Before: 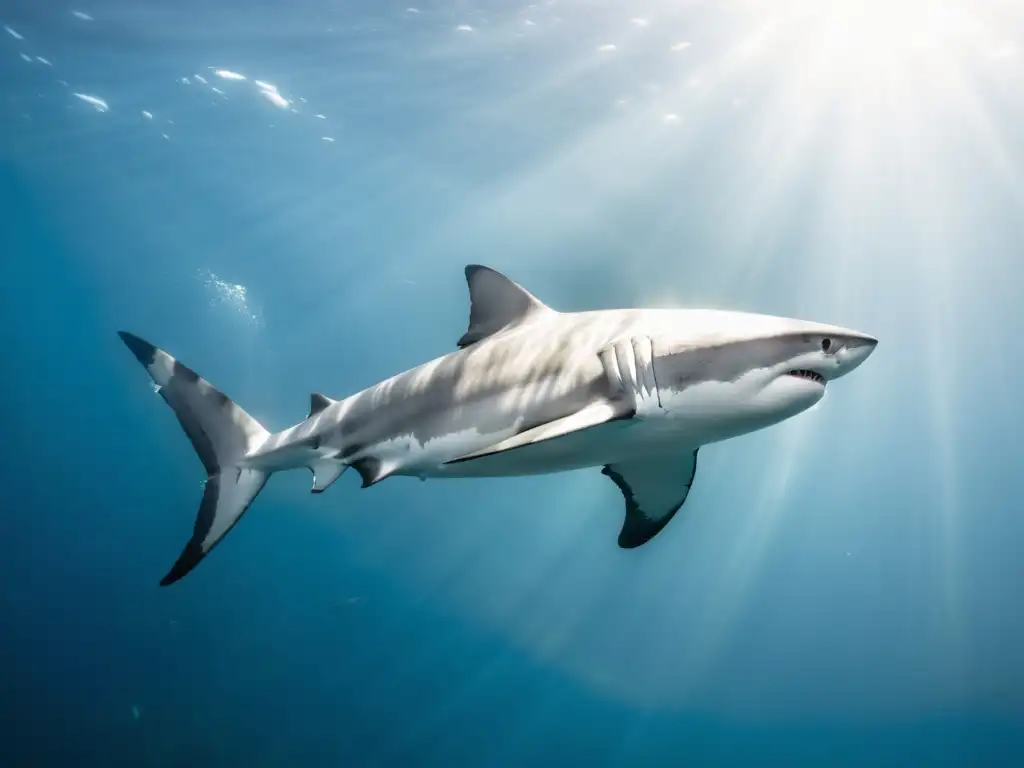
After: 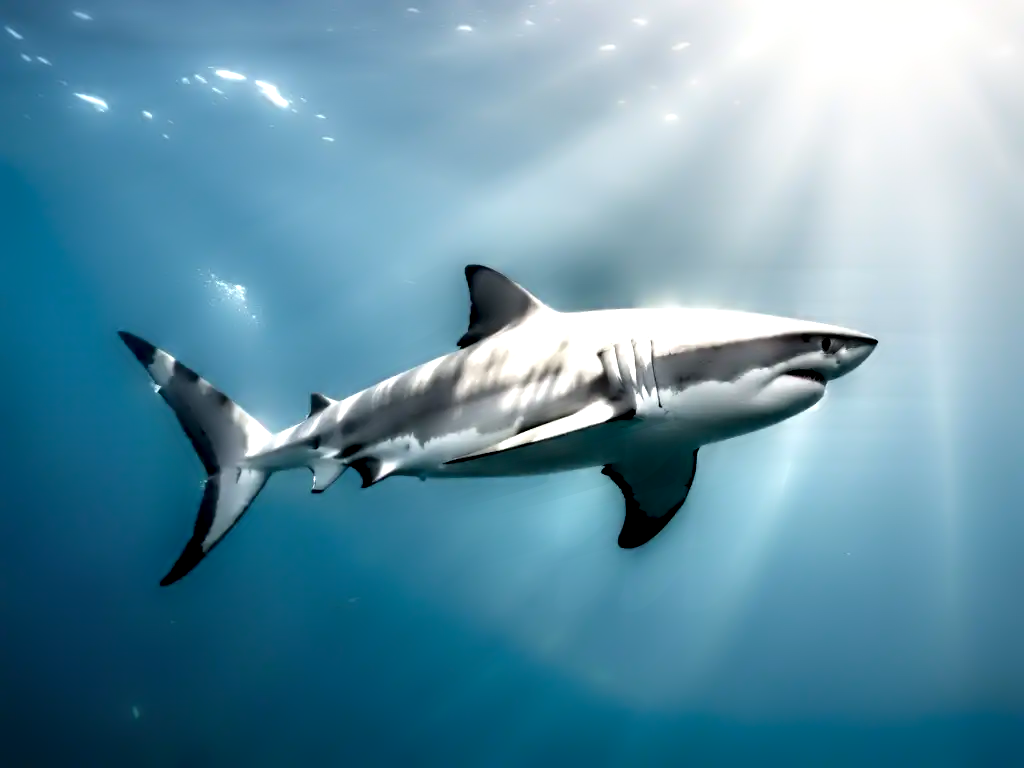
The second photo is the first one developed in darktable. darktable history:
contrast equalizer: y [[0.783, 0.666, 0.575, 0.77, 0.556, 0.501], [0.5 ×6], [0.5 ×6], [0, 0.02, 0.272, 0.399, 0.062, 0], [0 ×6]]
